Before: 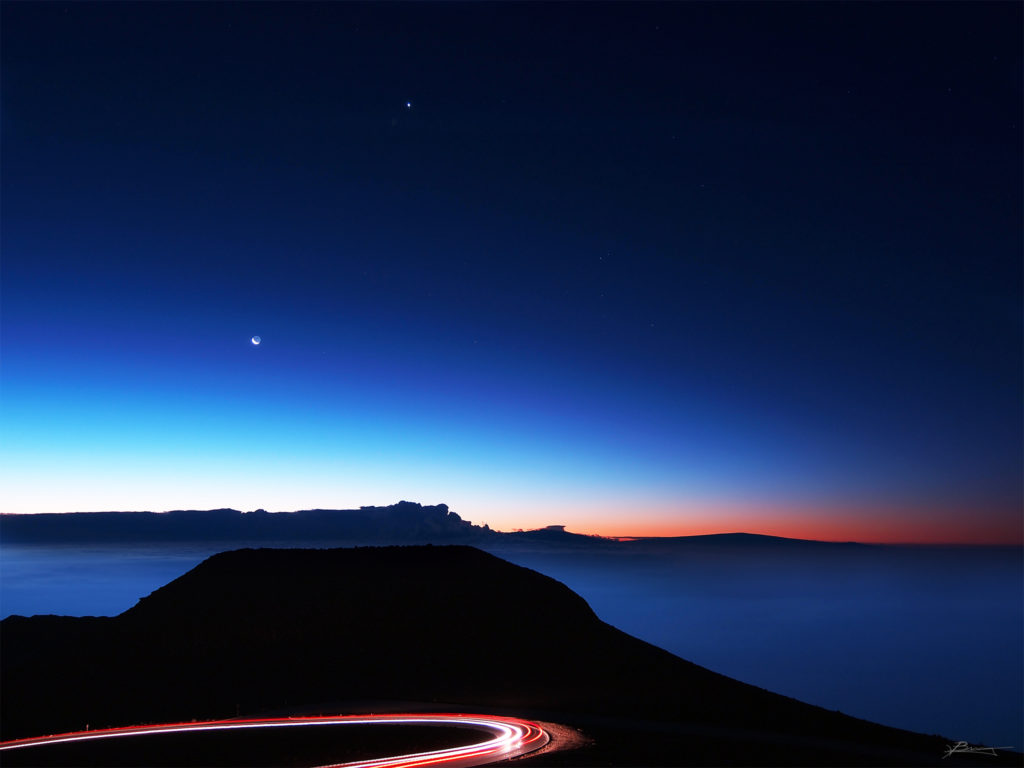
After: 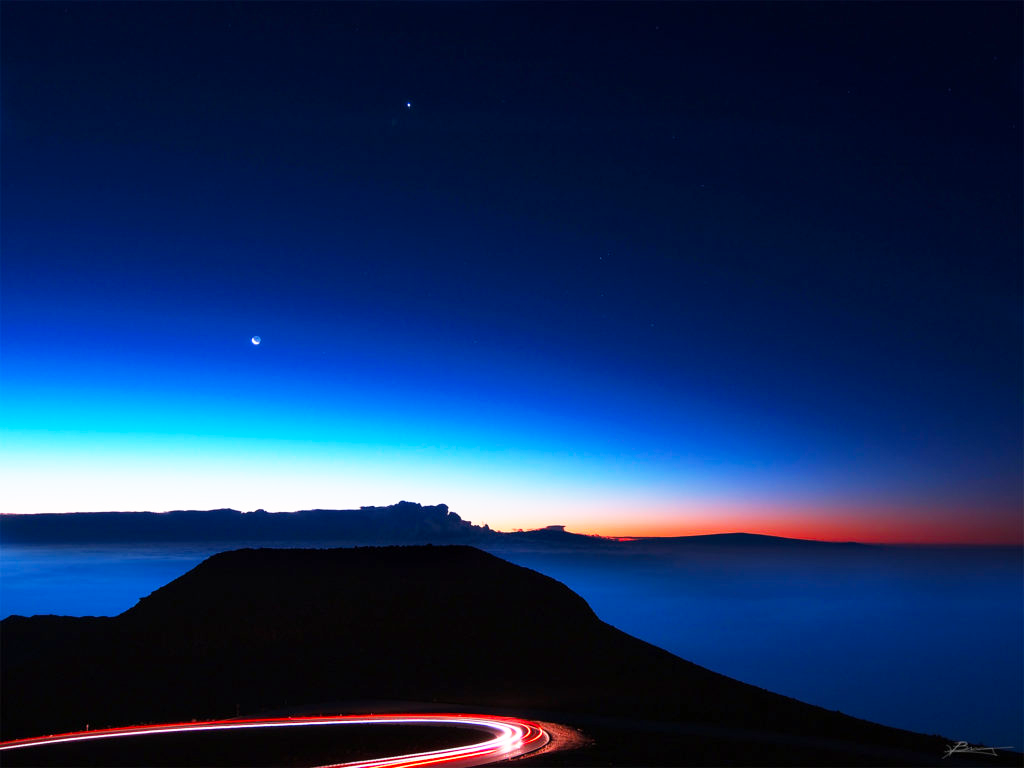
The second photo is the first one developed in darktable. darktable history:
color balance rgb: perceptual saturation grading › global saturation 20%, global vibrance 20%
base curve: curves: ch0 [(0, 0) (0.688, 0.865) (1, 1)], preserve colors none
